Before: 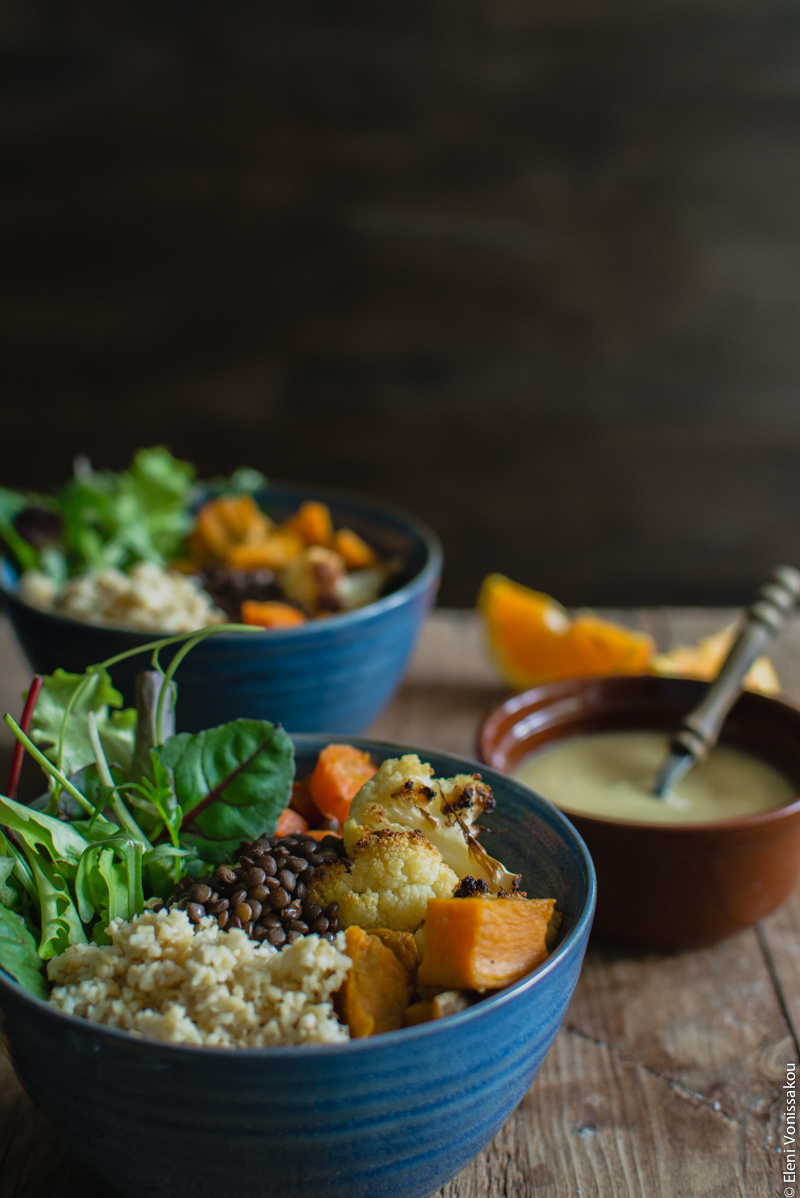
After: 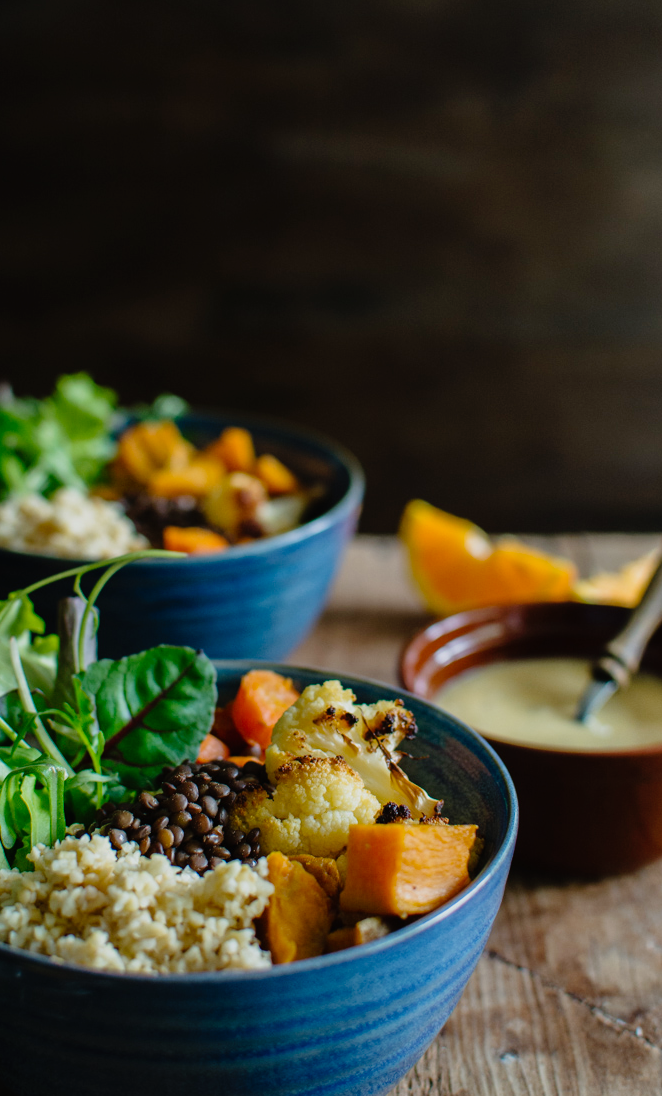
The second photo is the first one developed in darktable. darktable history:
exposure: compensate highlight preservation false
crop: left 9.807%, top 6.259%, right 7.334%, bottom 2.177%
tone curve: curves: ch0 [(0, 0) (0.003, 0.001) (0.011, 0.004) (0.025, 0.013) (0.044, 0.022) (0.069, 0.035) (0.1, 0.053) (0.136, 0.088) (0.177, 0.149) (0.224, 0.213) (0.277, 0.293) (0.335, 0.381) (0.399, 0.463) (0.468, 0.546) (0.543, 0.616) (0.623, 0.693) (0.709, 0.766) (0.801, 0.843) (0.898, 0.921) (1, 1)], preserve colors none
